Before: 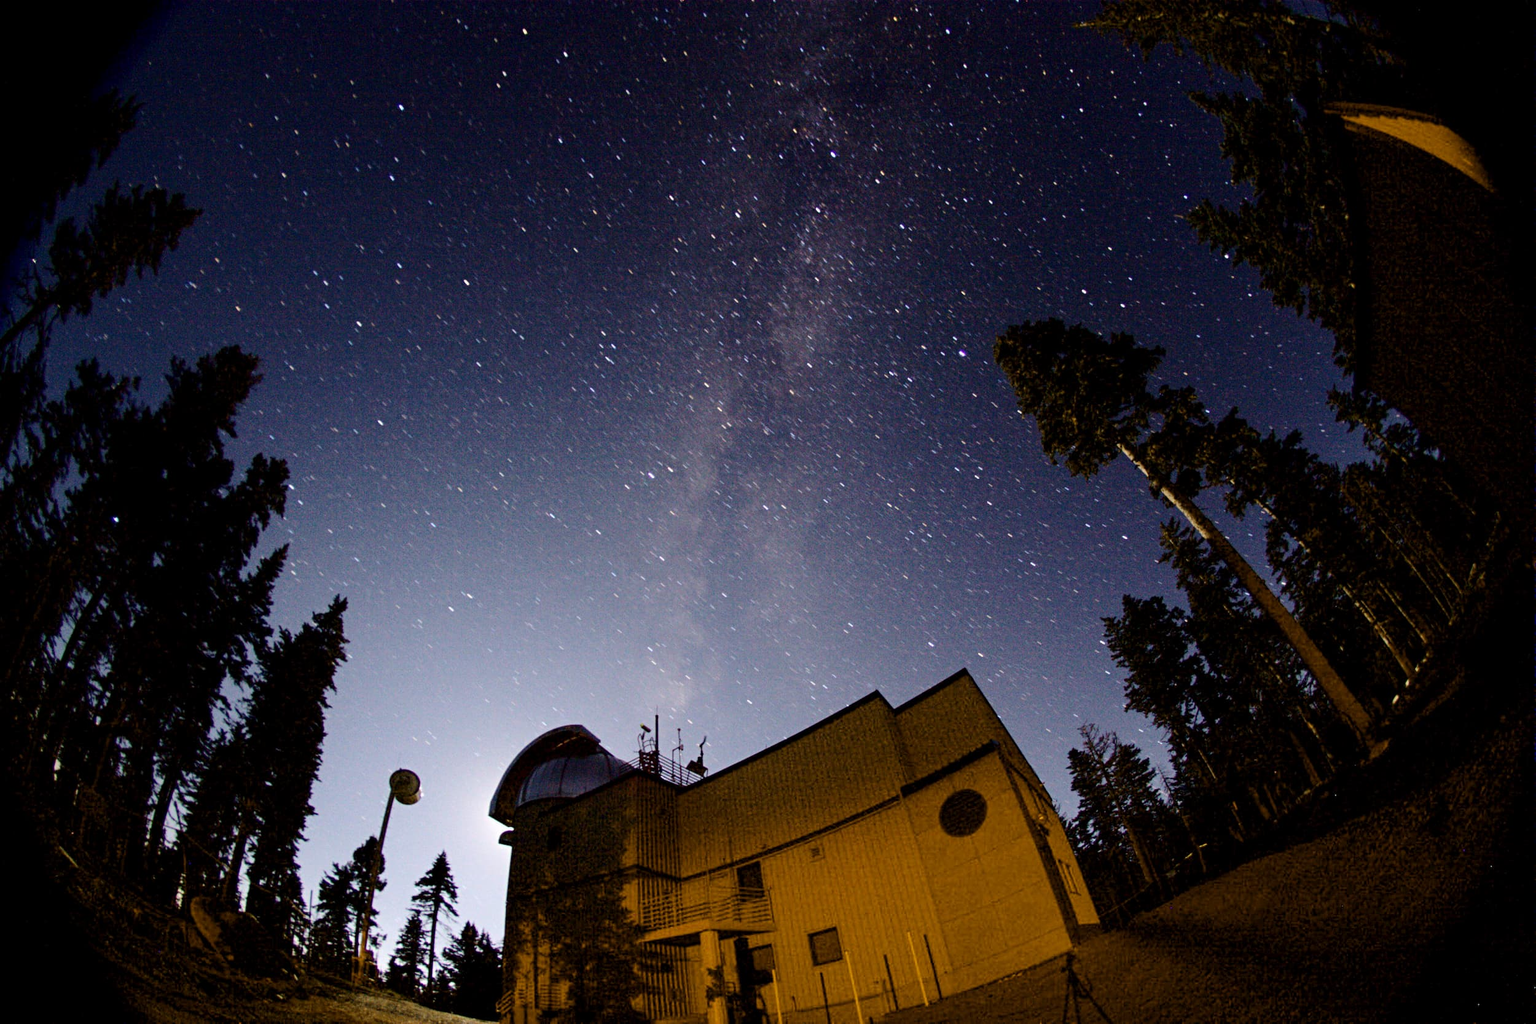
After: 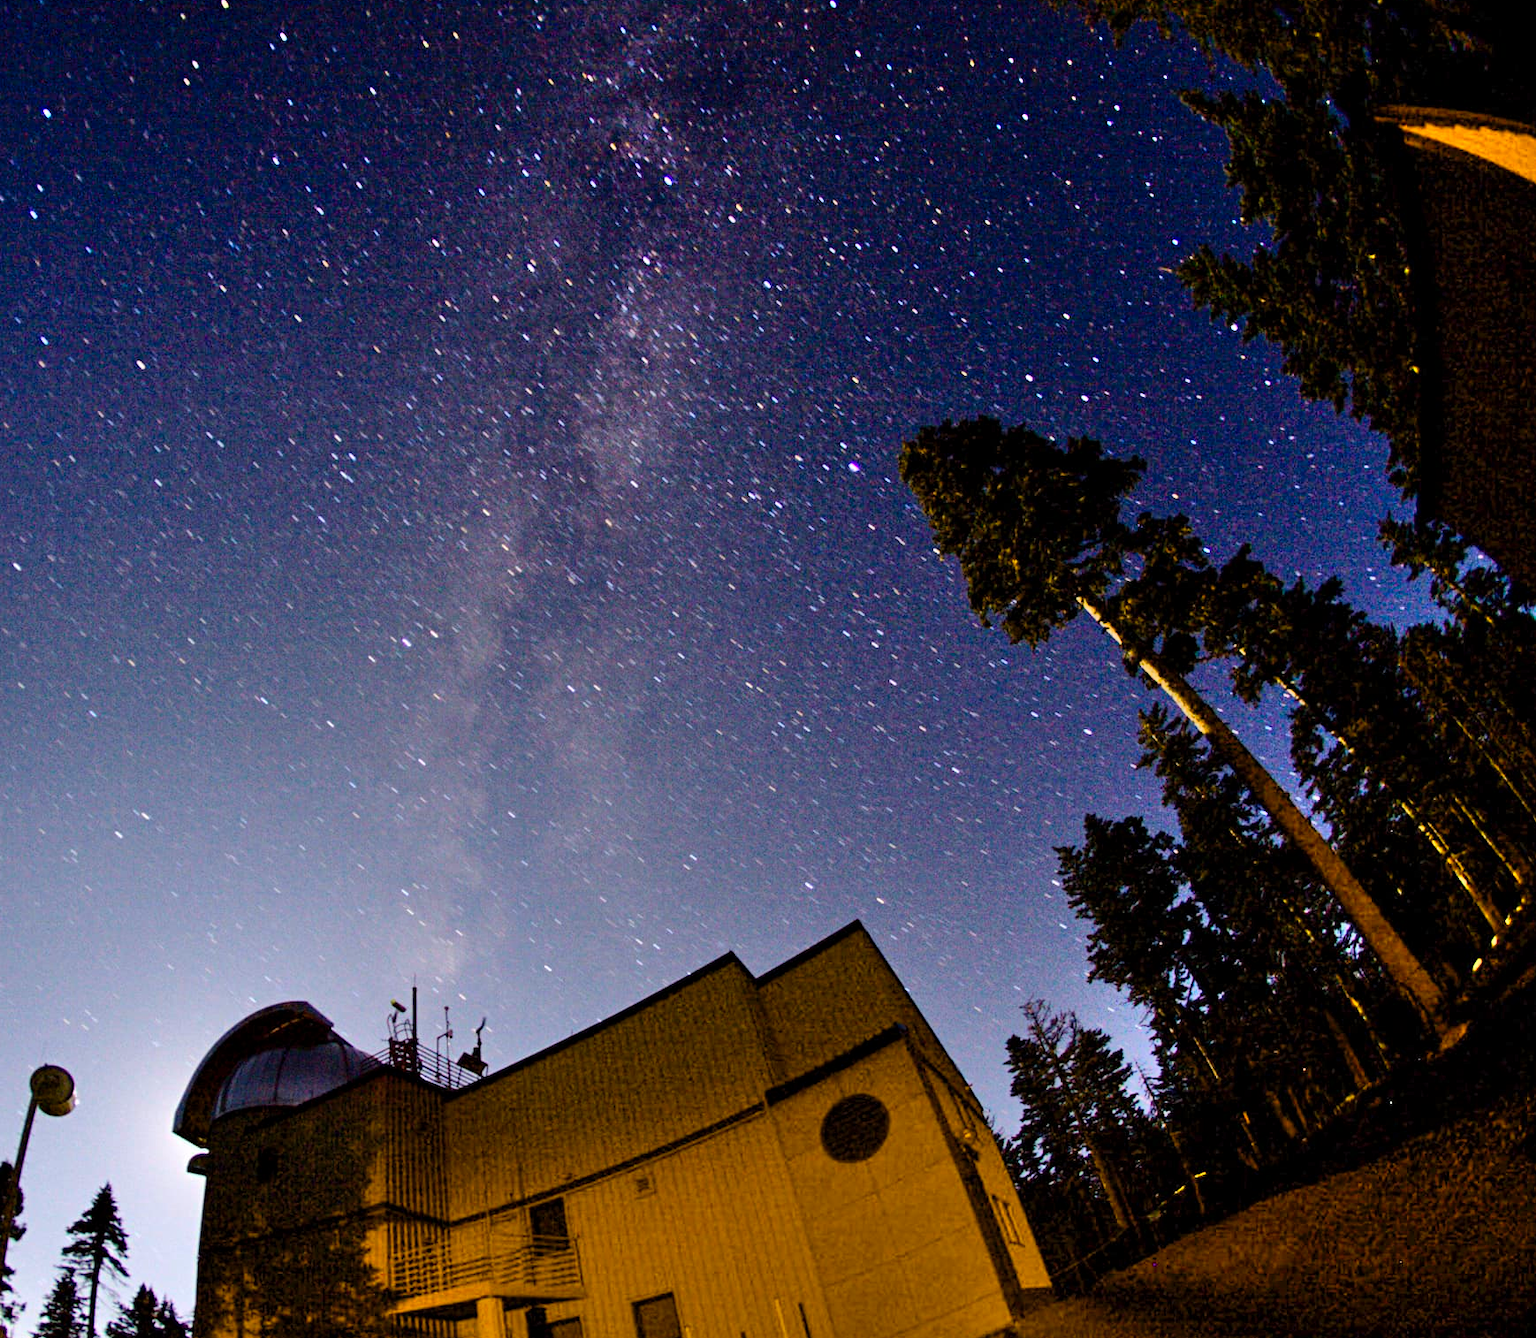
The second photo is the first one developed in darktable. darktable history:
crop and rotate: left 24.034%, top 2.838%, right 6.406%, bottom 6.299%
color balance rgb: perceptual saturation grading › global saturation 25%, global vibrance 20%
local contrast: mode bilateral grid, contrast 15, coarseness 36, detail 105%, midtone range 0.2
shadows and highlights: highlights color adjustment 0%, soften with gaussian
